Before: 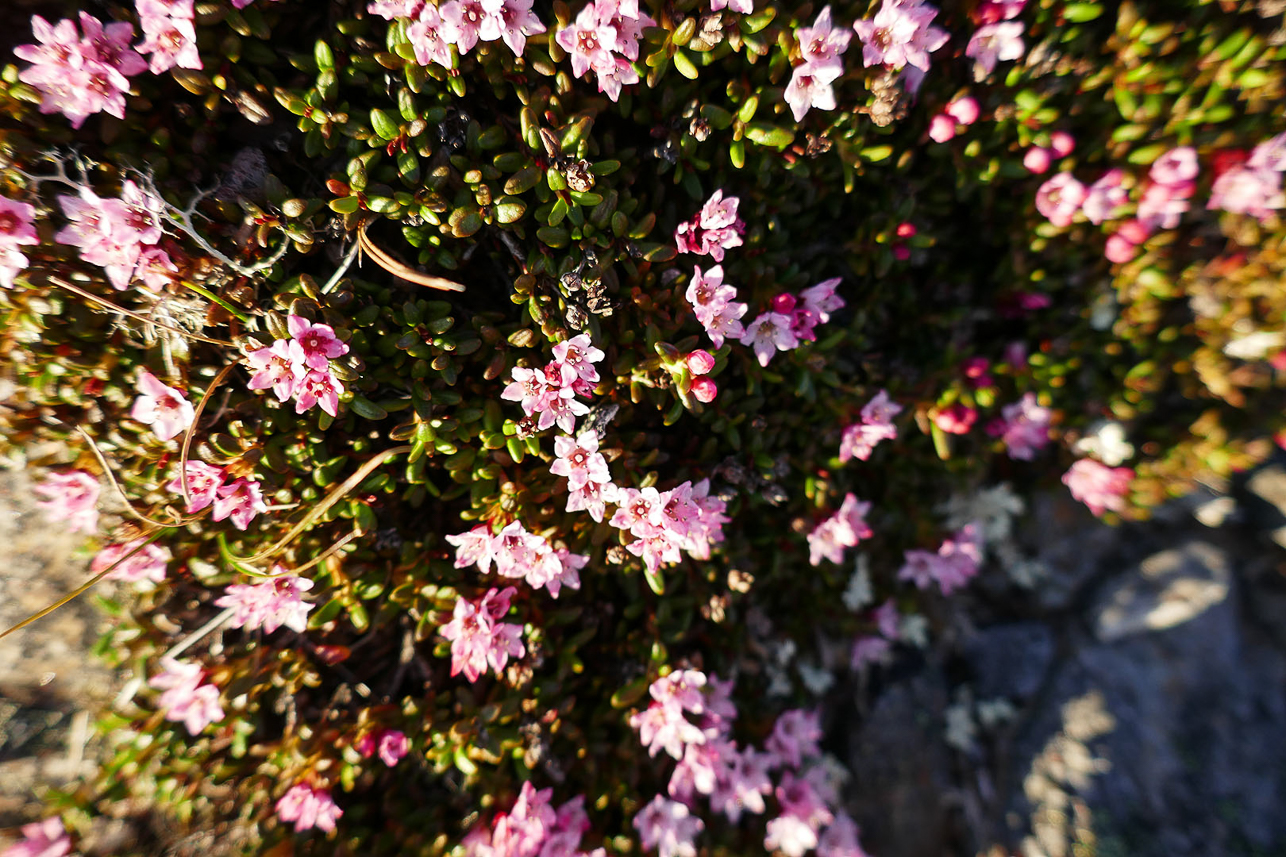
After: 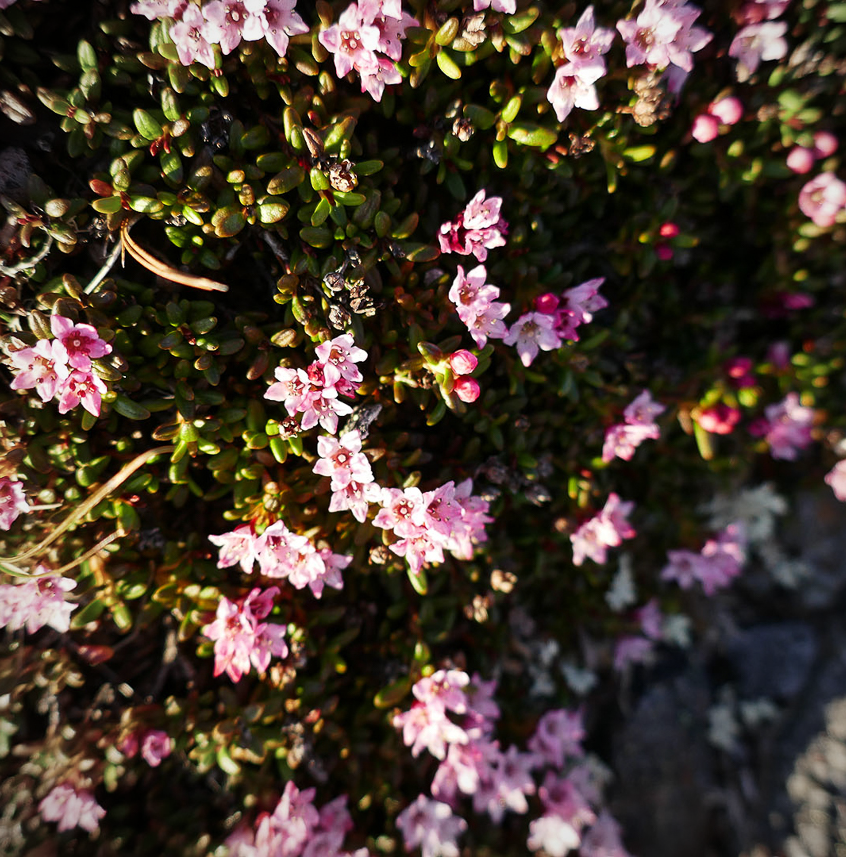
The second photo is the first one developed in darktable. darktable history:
crop and rotate: left 18.464%, right 15.75%
vignetting: fall-off radius 60.92%, center (0.039, -0.084)
